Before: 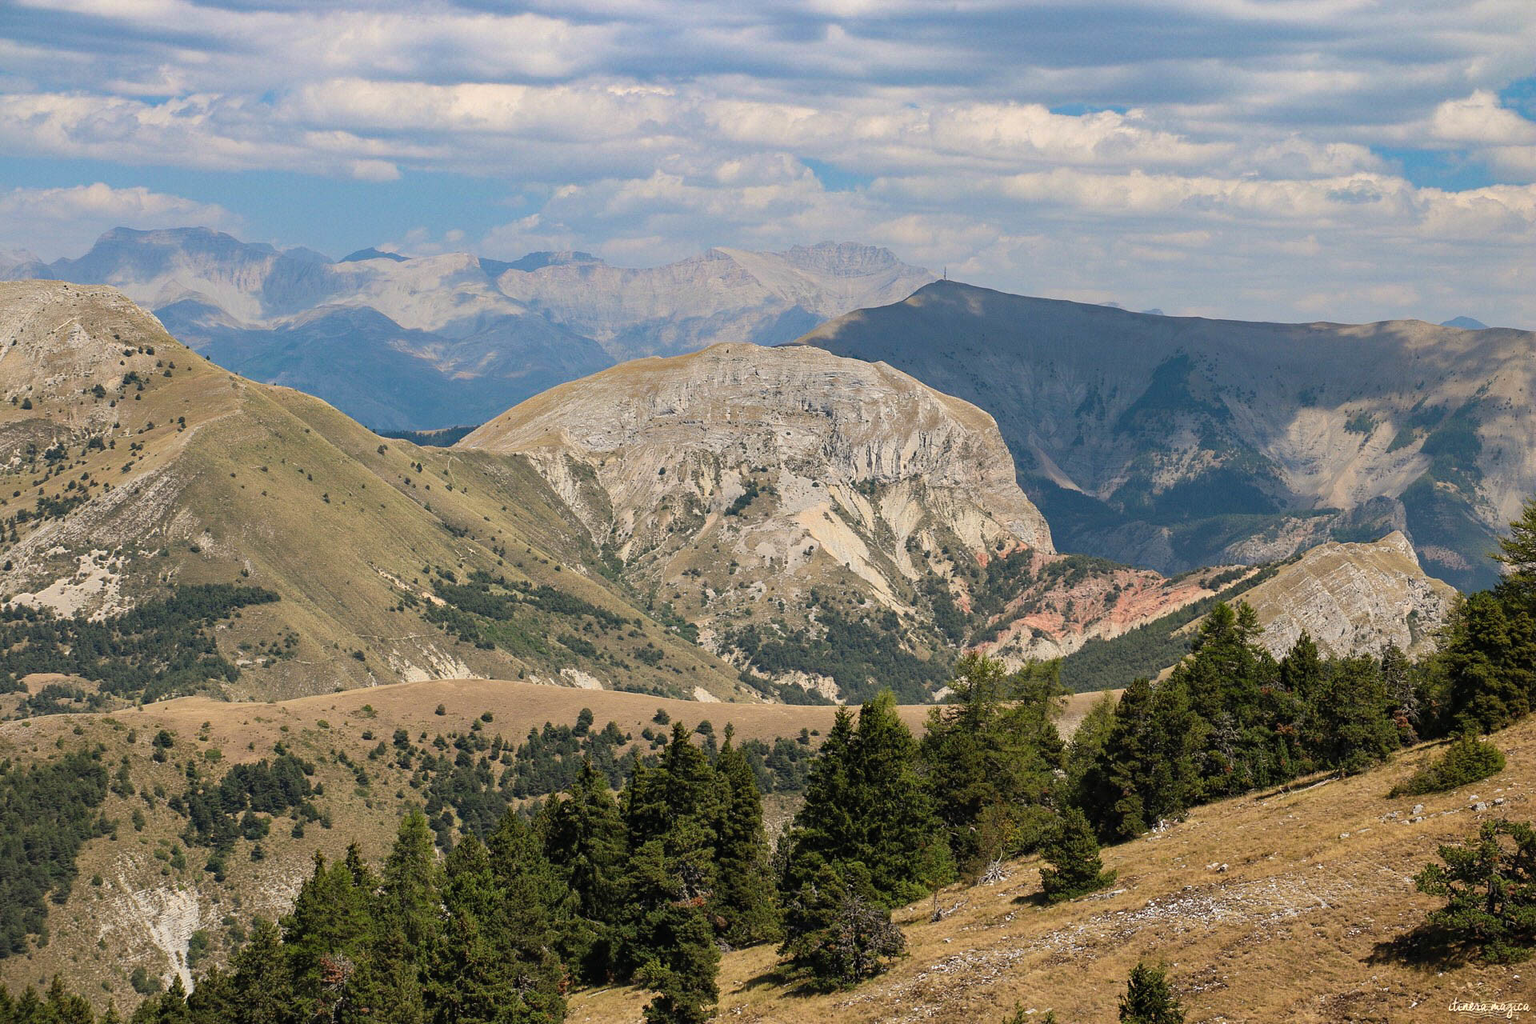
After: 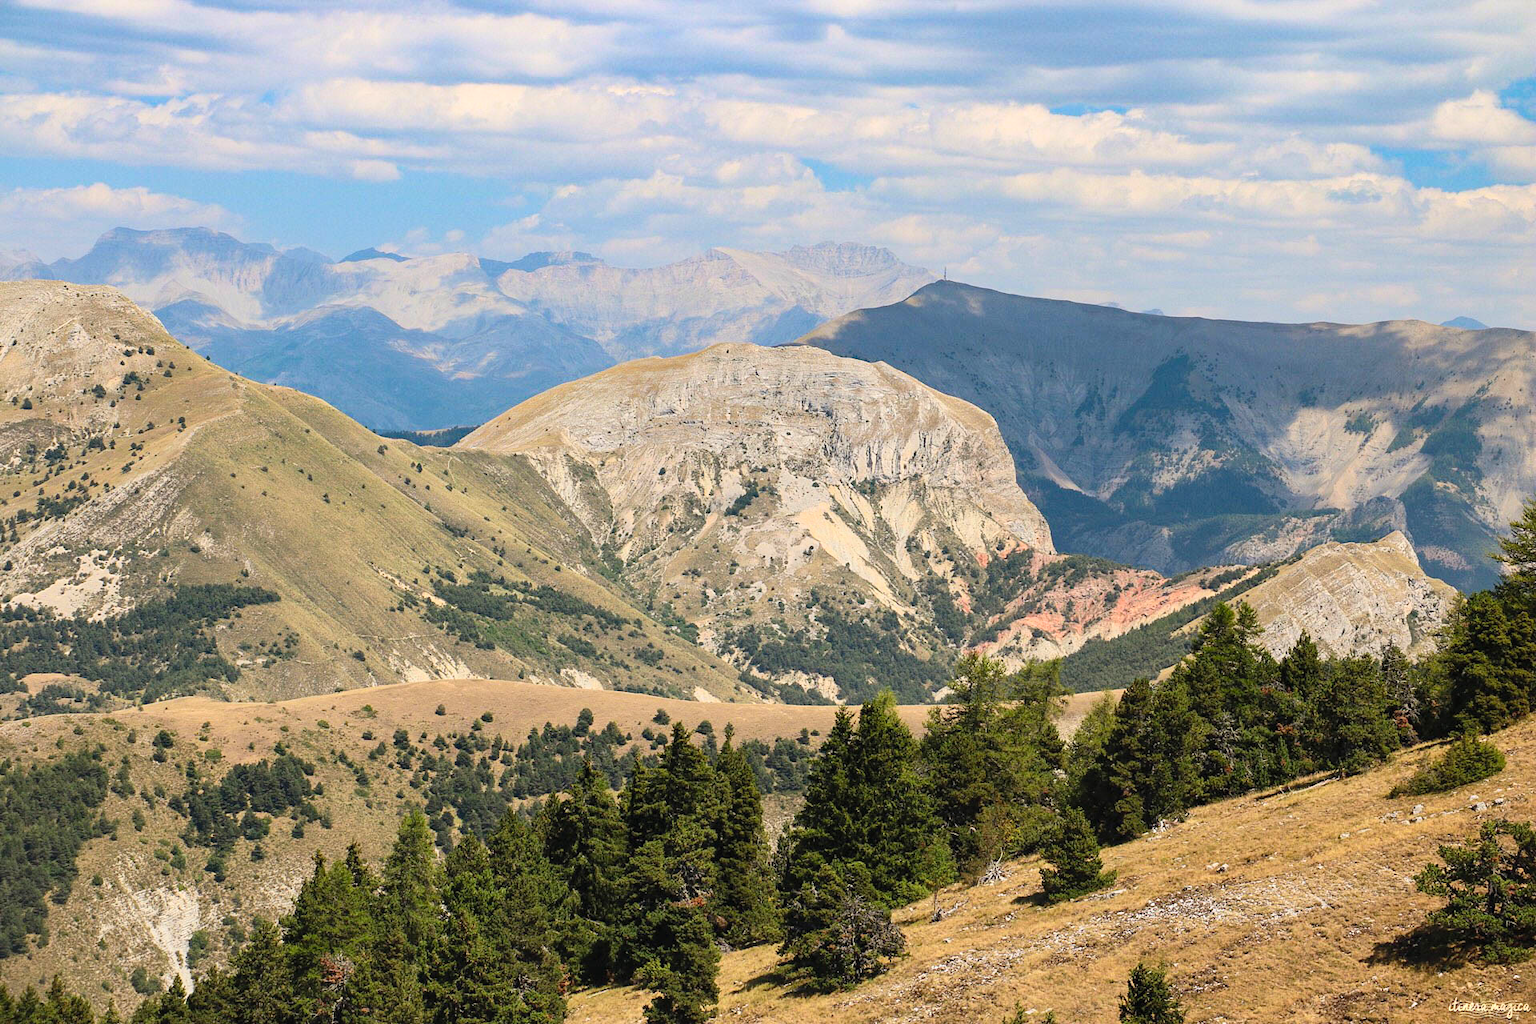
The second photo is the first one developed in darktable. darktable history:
contrast brightness saturation: contrast 0.202, brightness 0.166, saturation 0.219
